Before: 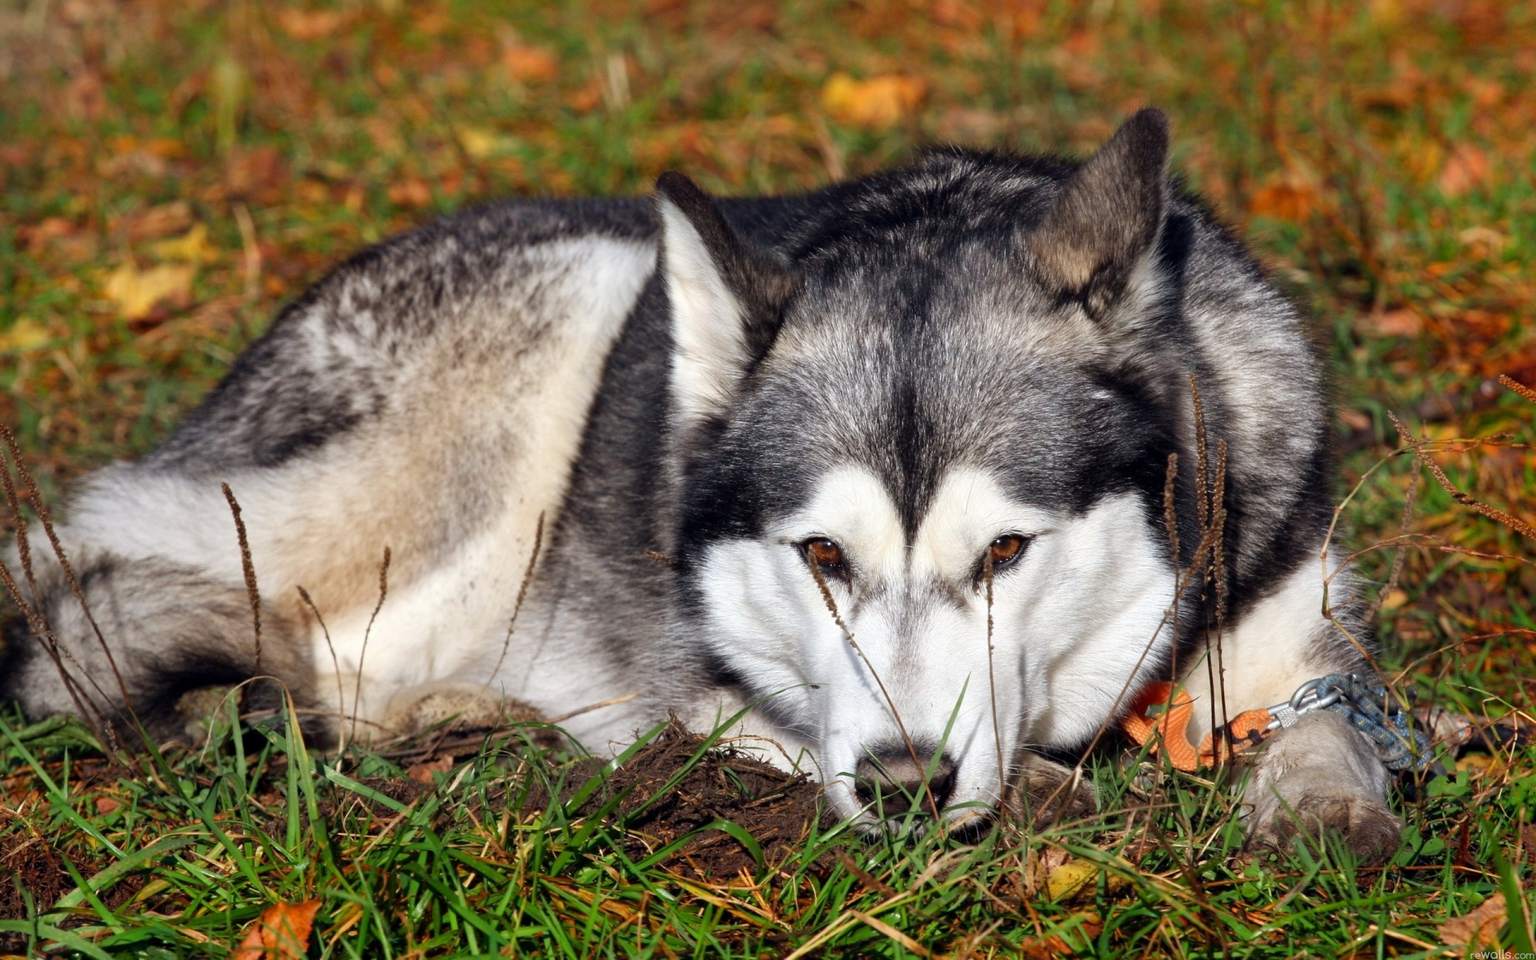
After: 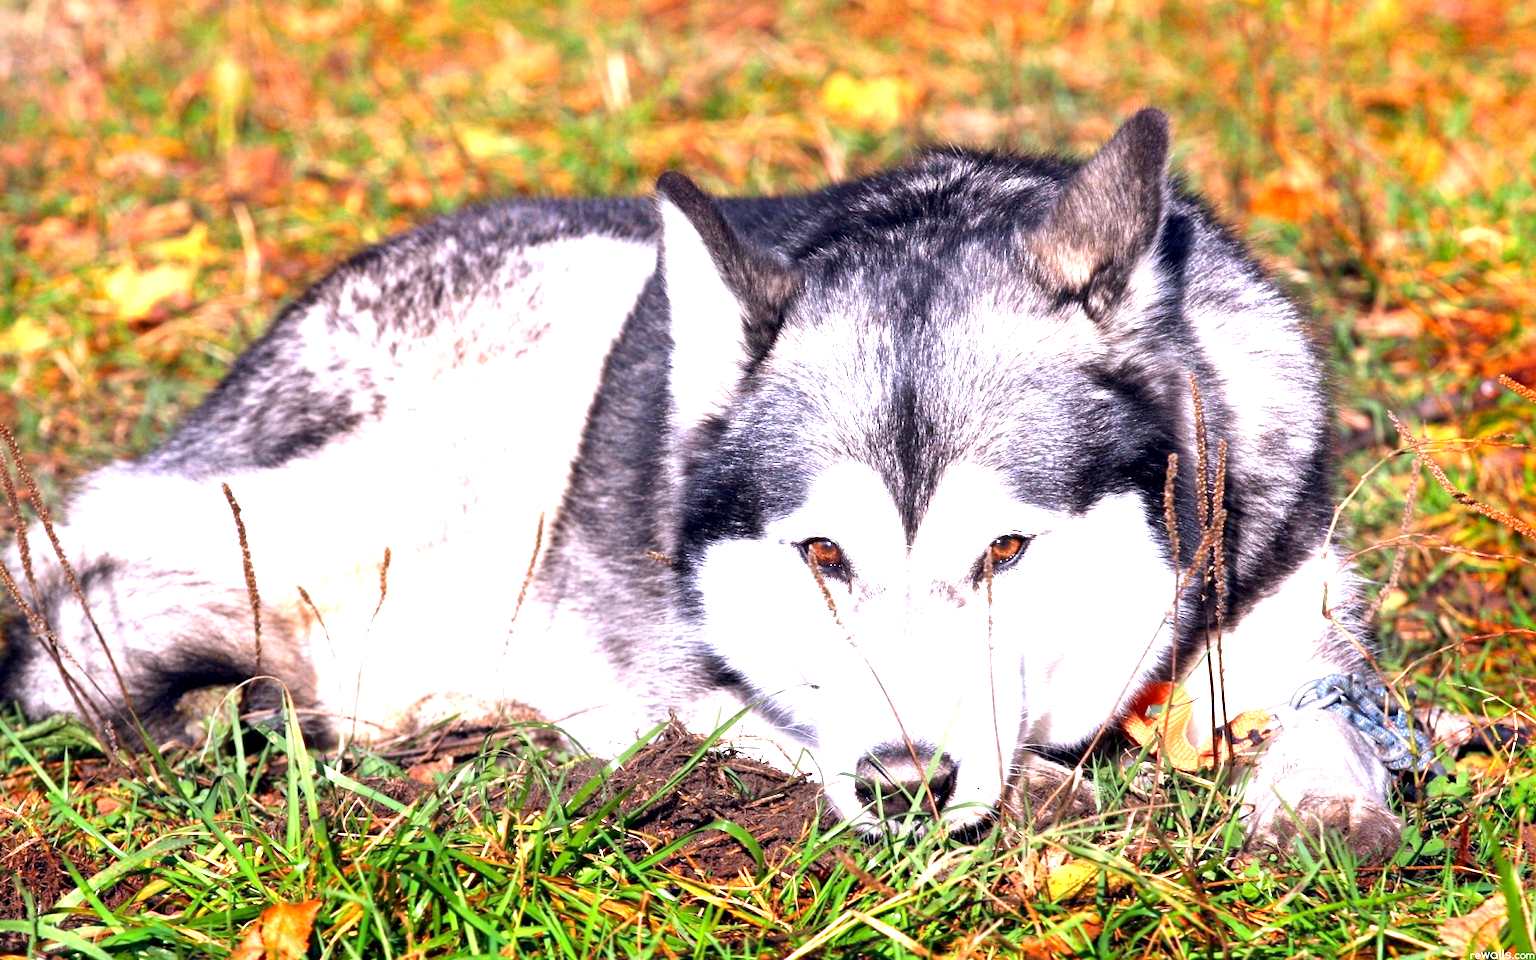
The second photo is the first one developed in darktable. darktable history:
exposure: black level correction 0.001, exposure 1.84 EV, compensate highlight preservation false
white balance: red 1.042, blue 1.17
